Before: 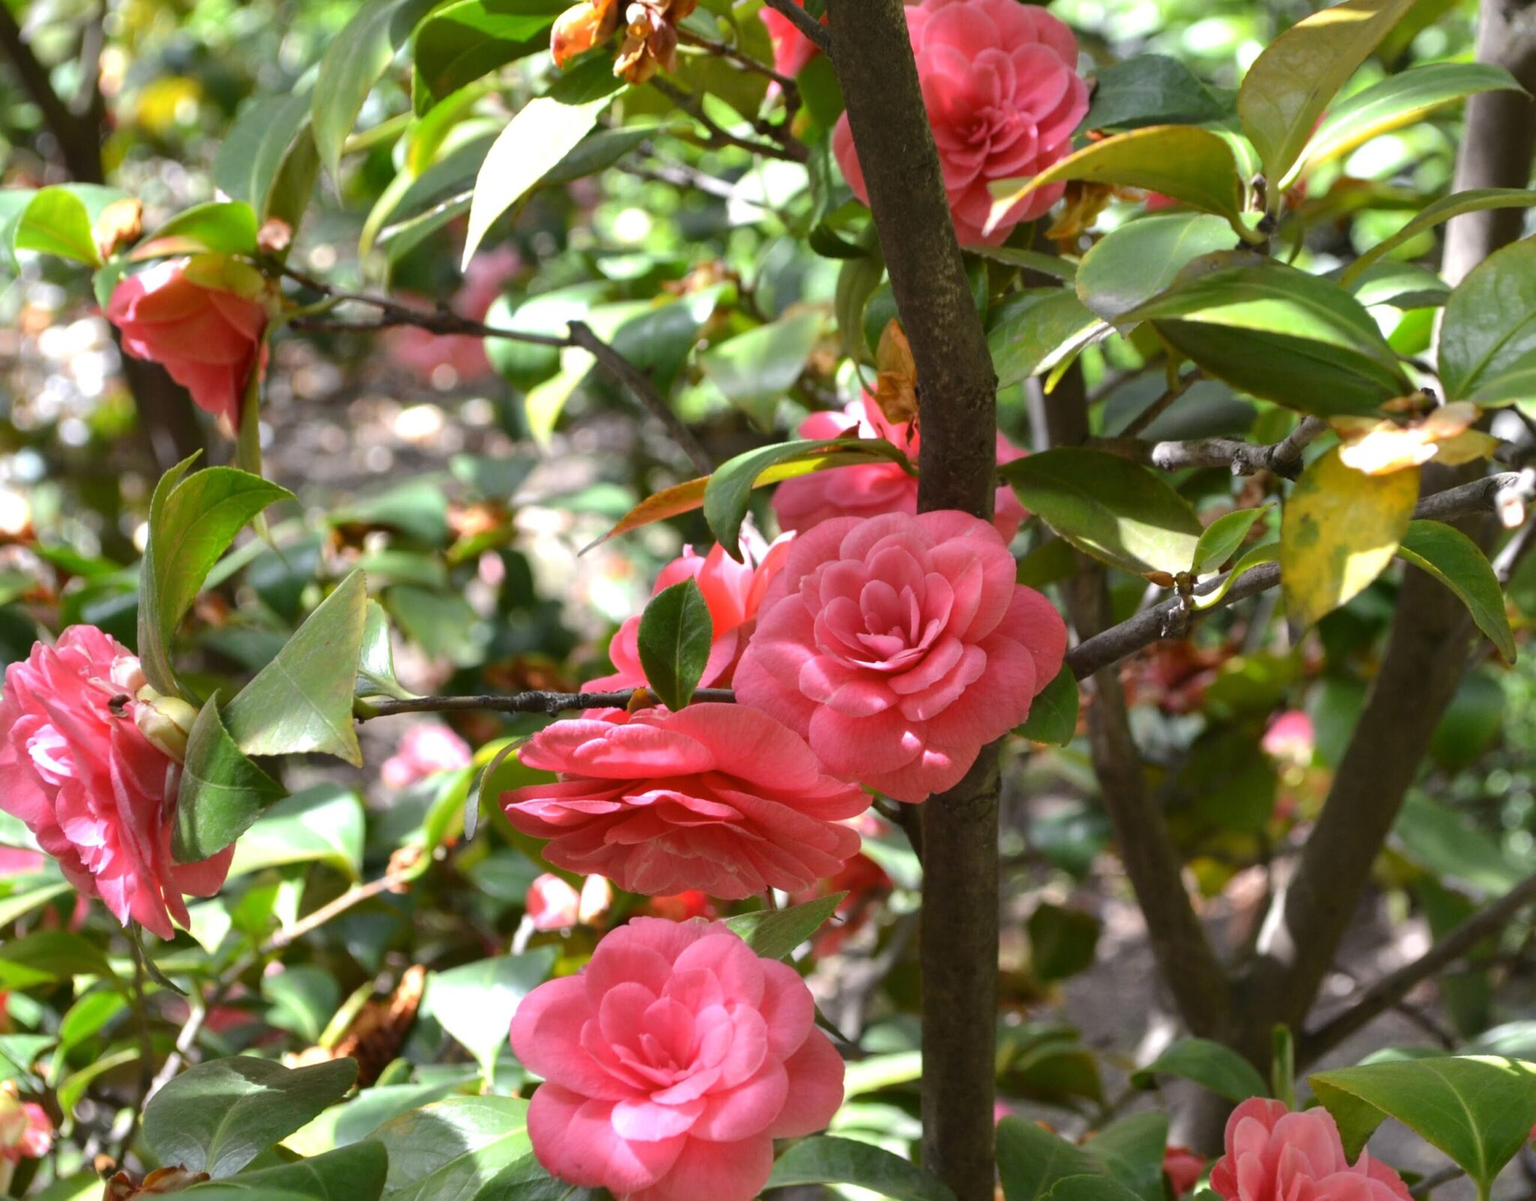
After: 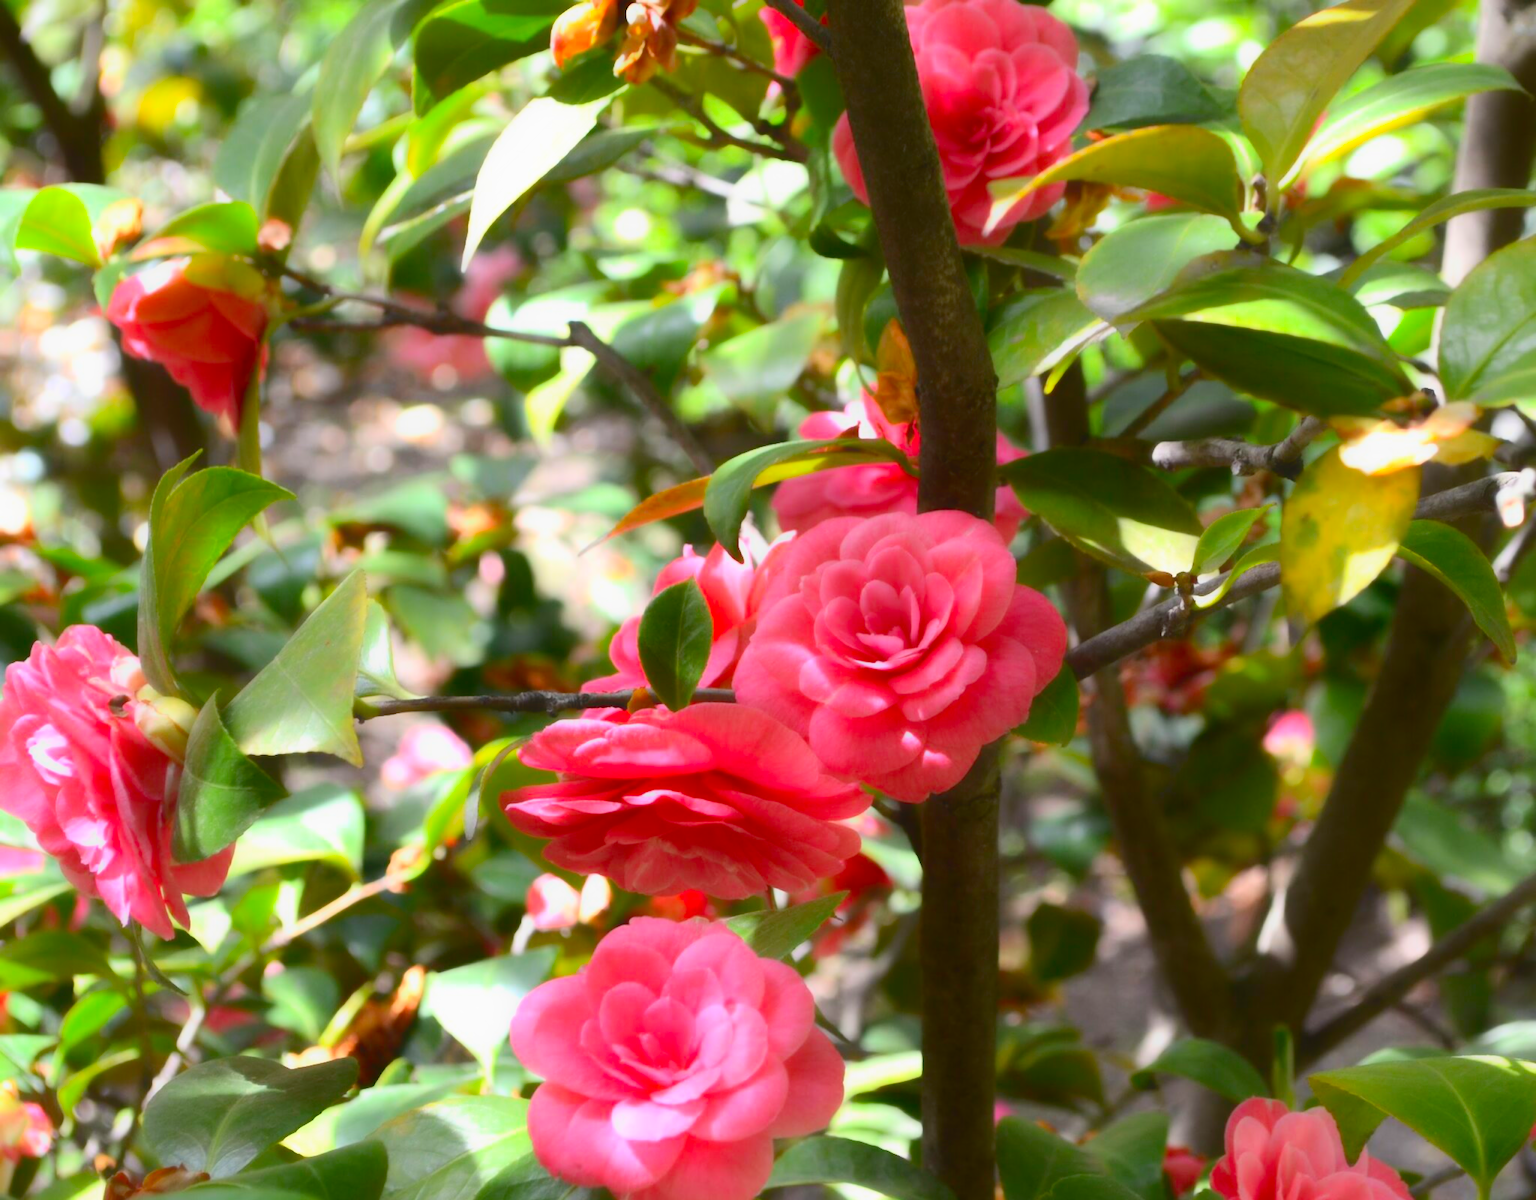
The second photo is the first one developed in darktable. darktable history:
contrast equalizer: y [[0.5, 0.542, 0.583, 0.625, 0.667, 0.708], [0.5 ×6], [0.5 ×6], [0 ×6], [0 ×6]], mix -0.991
contrast brightness saturation: contrast 0.231, brightness 0.111, saturation 0.292
exposure: black level correction 0.005, exposure 0.003 EV, compensate highlight preservation false
